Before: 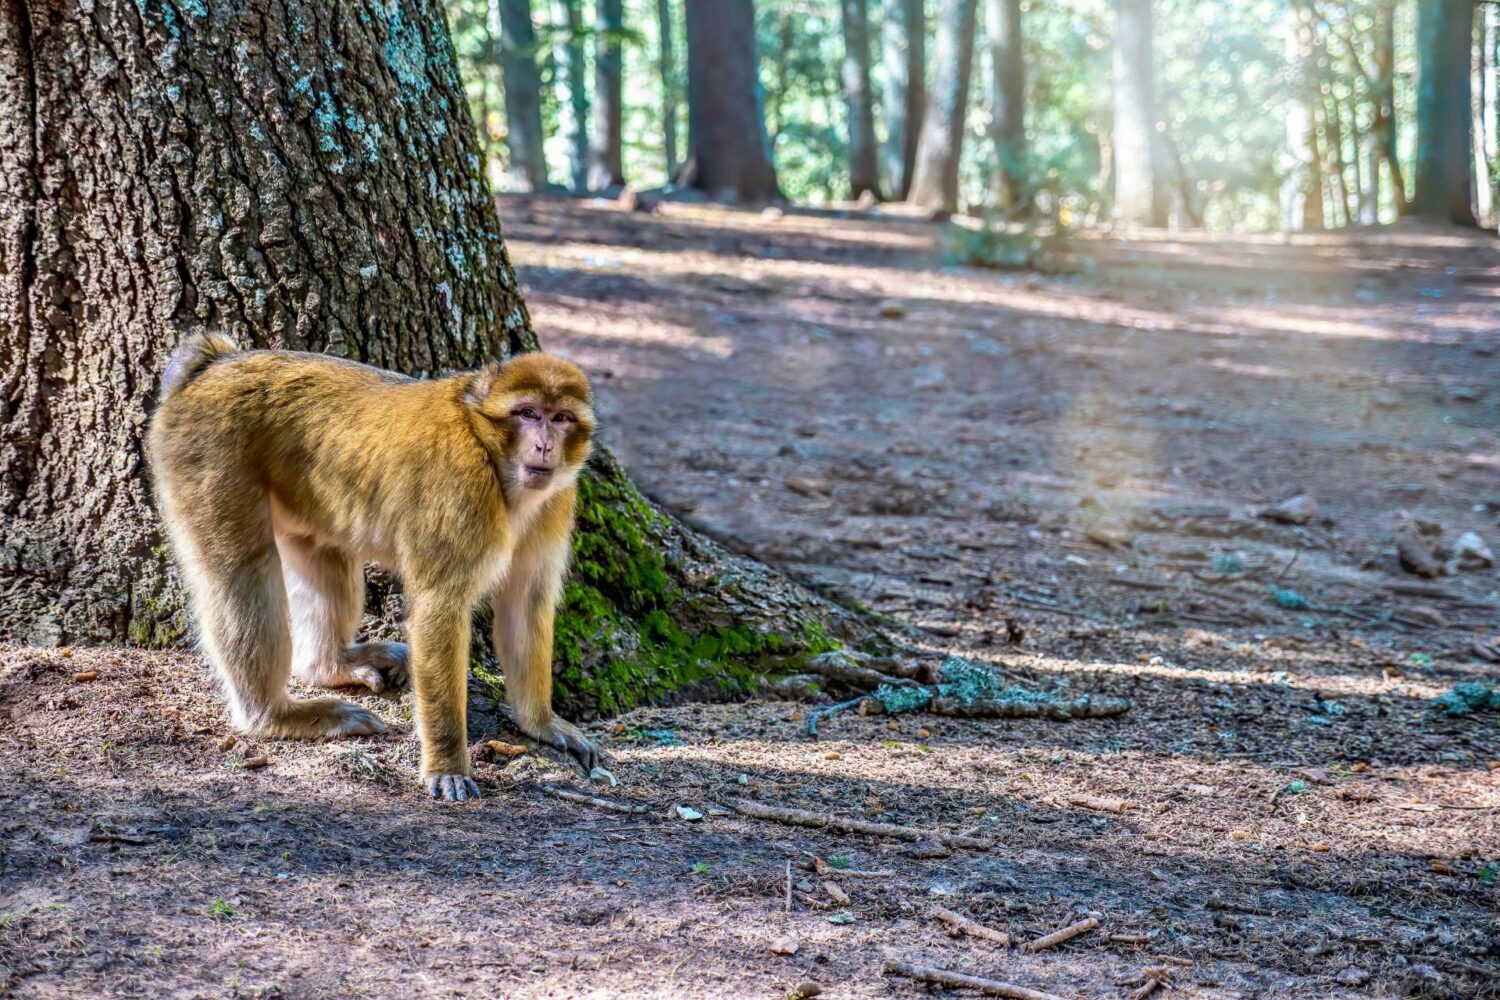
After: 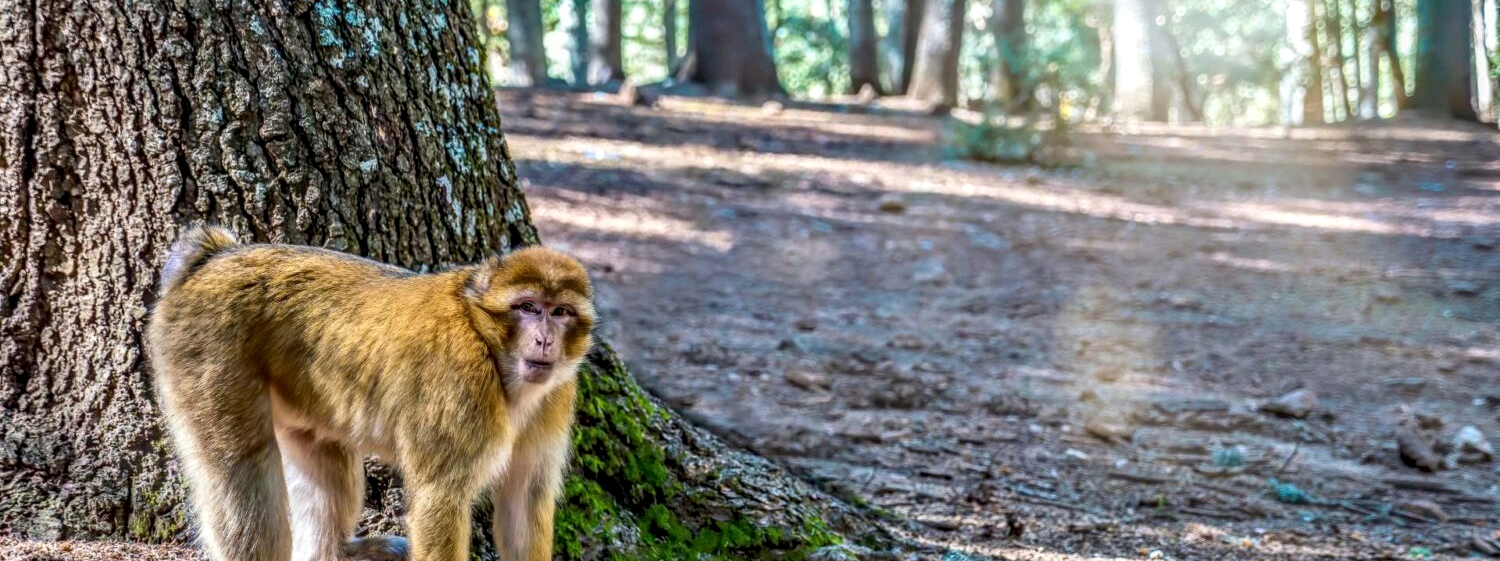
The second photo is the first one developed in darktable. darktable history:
local contrast: on, module defaults
crop and rotate: top 10.605%, bottom 33.274%
